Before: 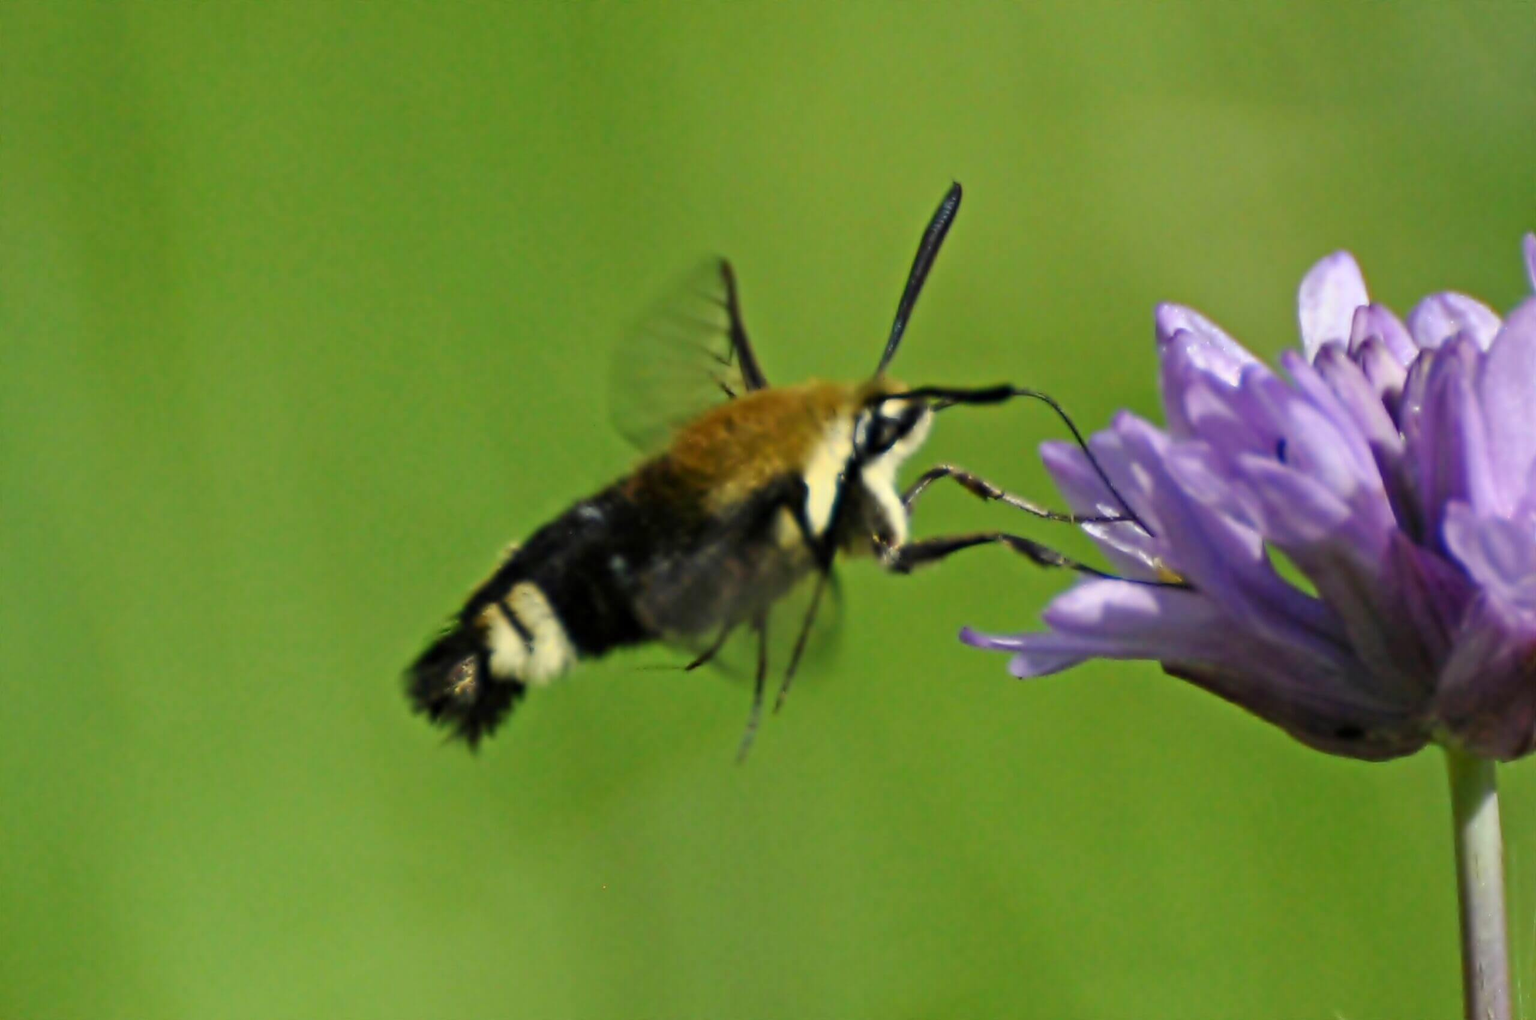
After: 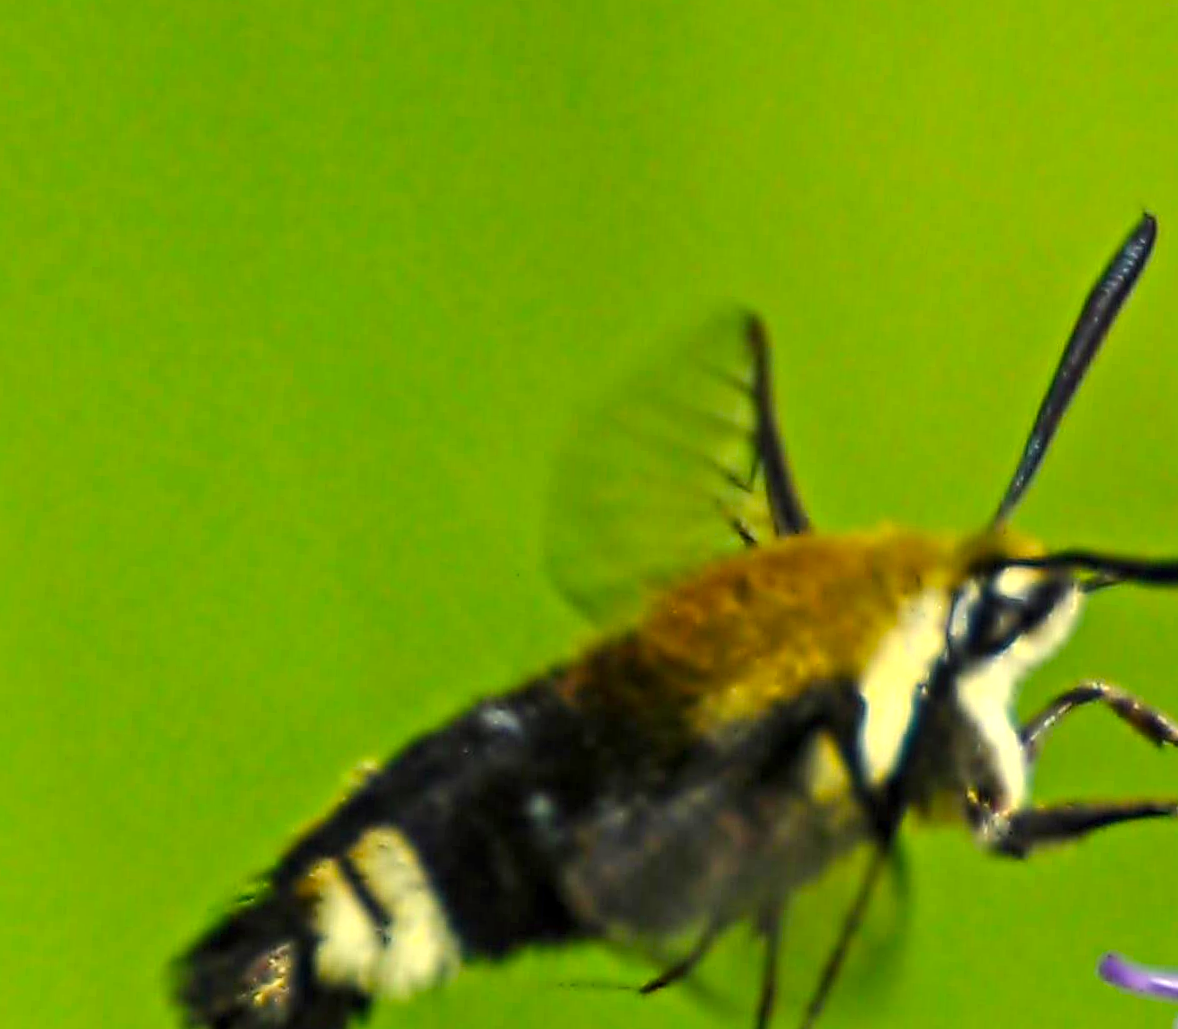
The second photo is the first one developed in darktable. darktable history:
local contrast: on, module defaults
sharpen: on, module defaults
crop: left 20.248%, top 10.86%, right 35.675%, bottom 34.321%
exposure: black level correction -0.002, exposure 0.54 EV, compensate highlight preservation false
color balance rgb: perceptual saturation grading › global saturation 20%, global vibrance 20%
rotate and perspective: rotation 4.1°, automatic cropping off
